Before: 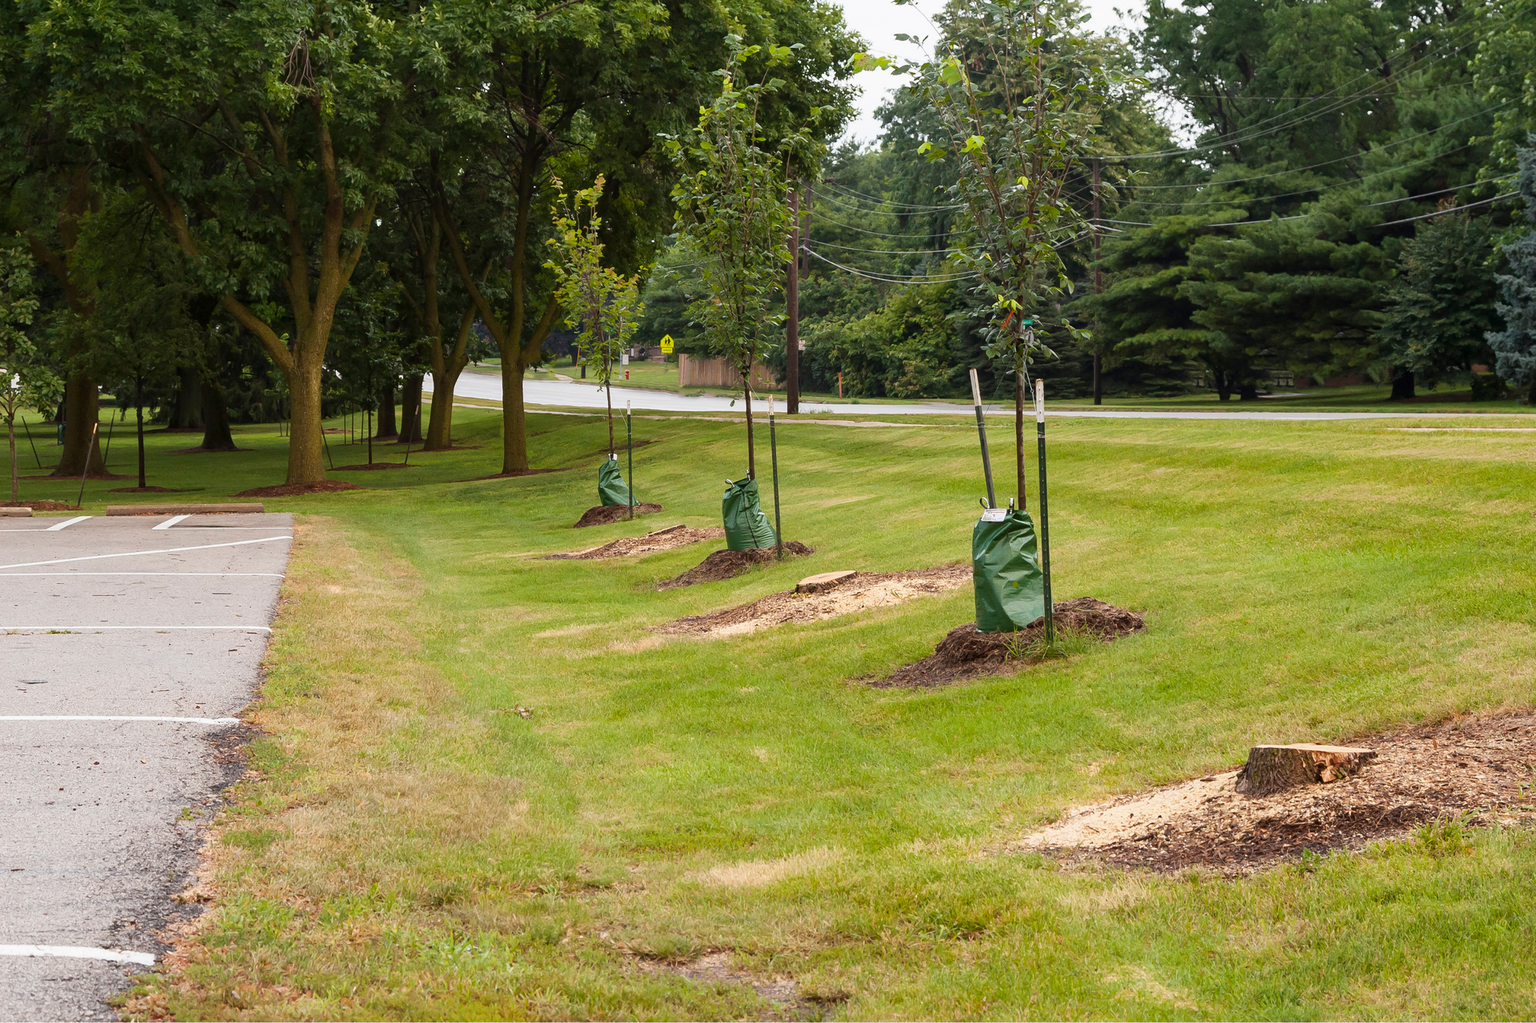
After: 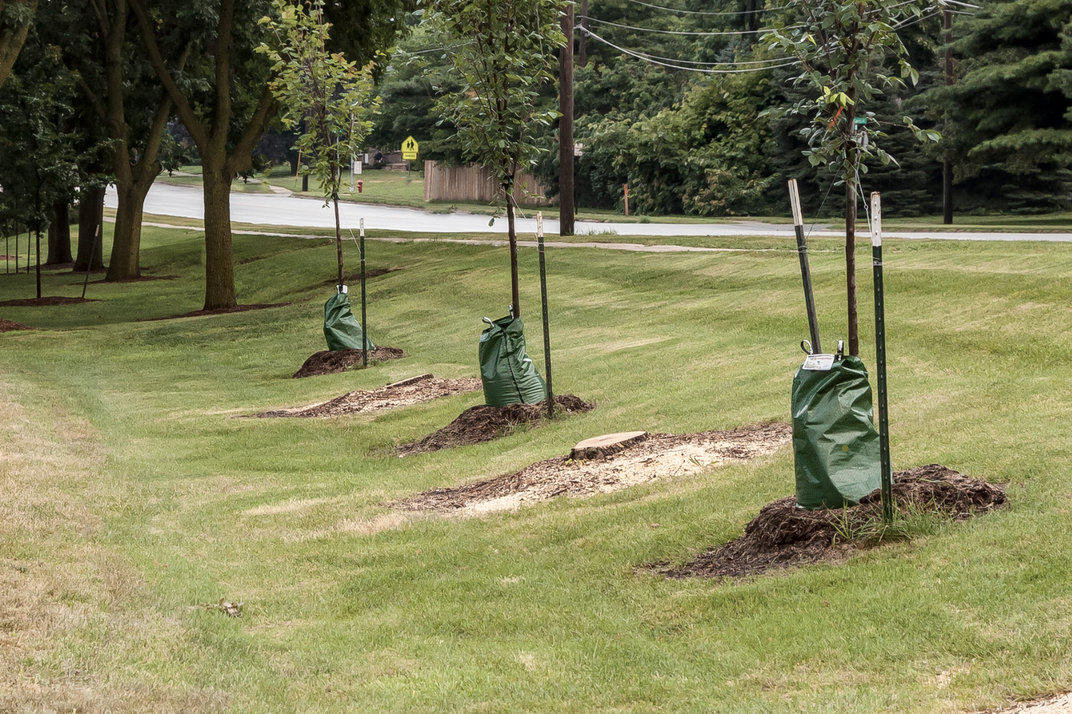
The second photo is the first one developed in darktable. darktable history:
local contrast: on, module defaults
crop and rotate: left 22.13%, top 22.054%, right 22.026%, bottom 22.102%
contrast brightness saturation: contrast 0.1, saturation -0.36
